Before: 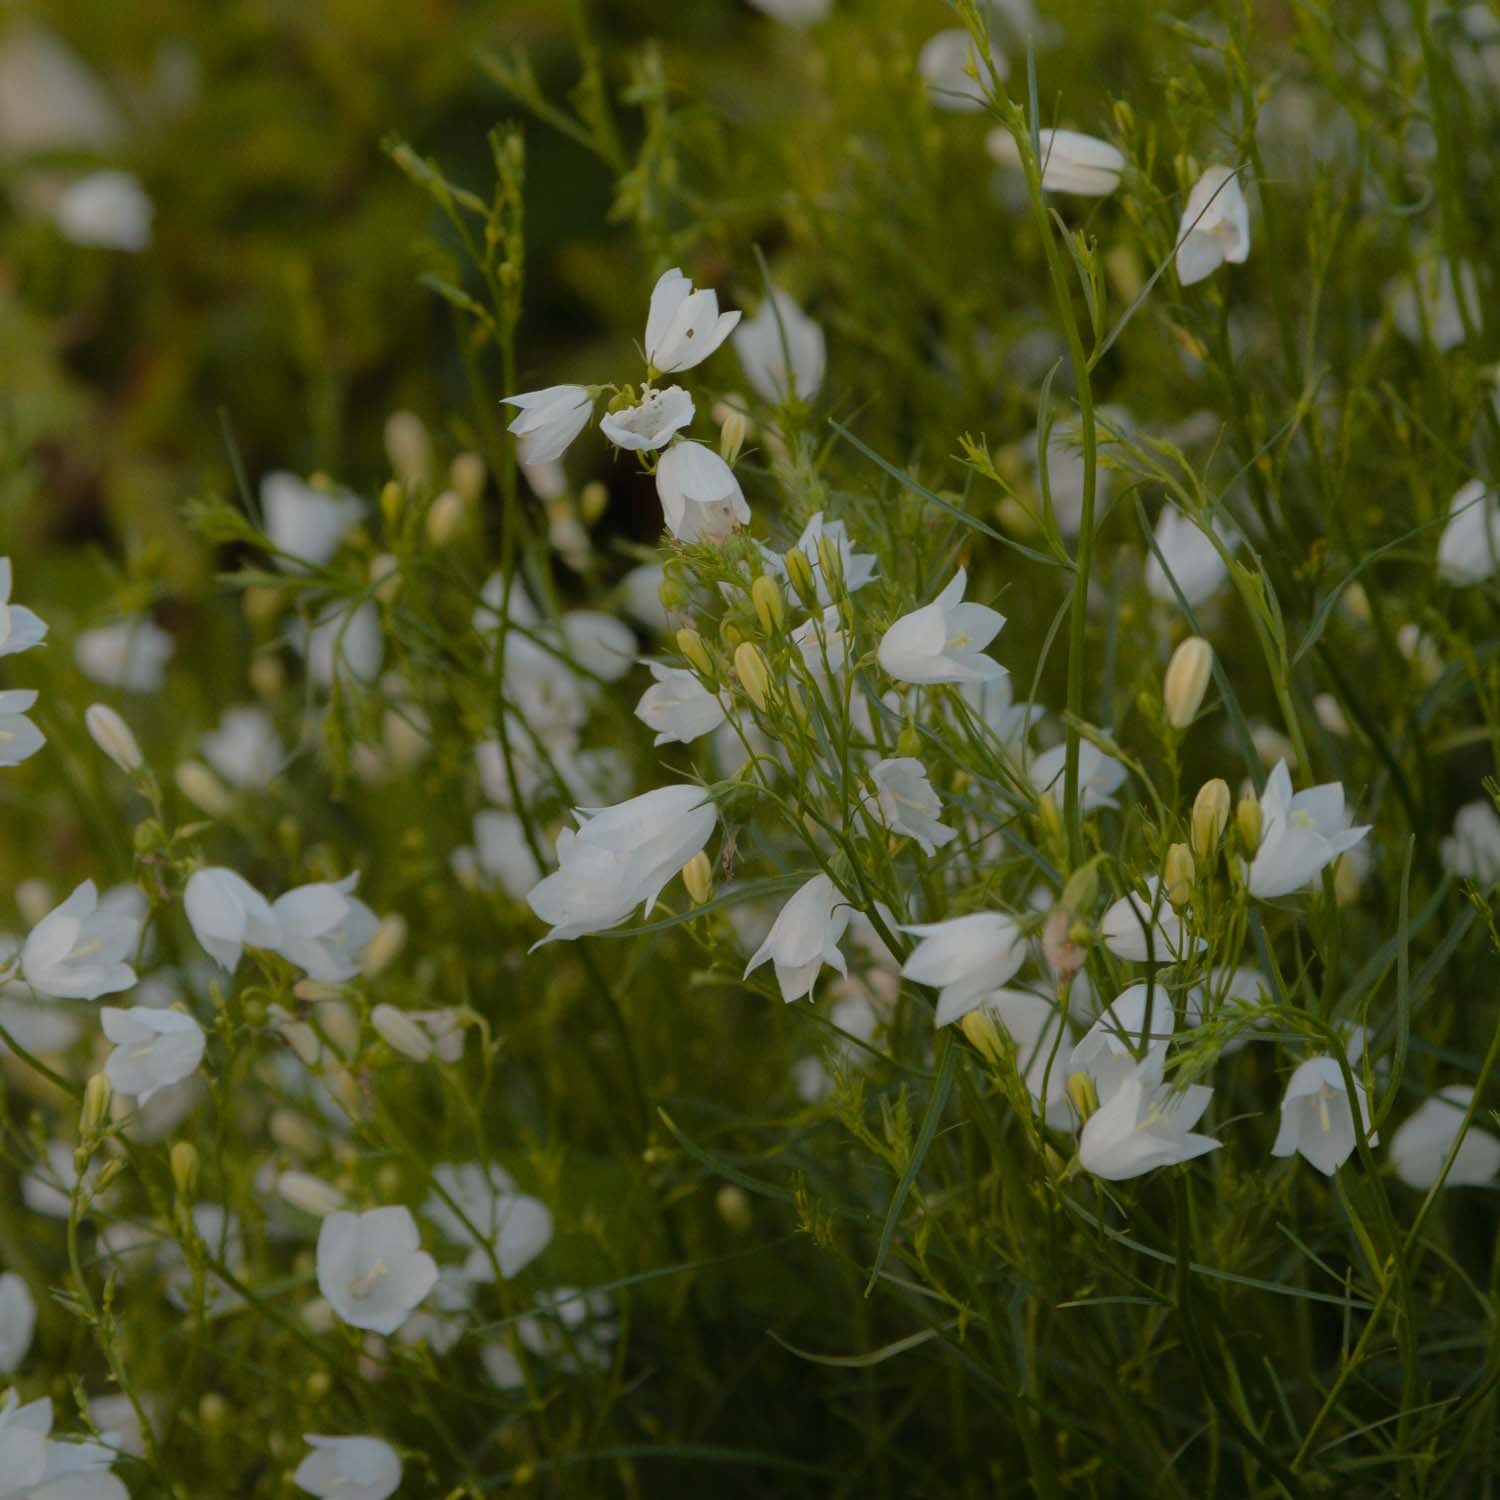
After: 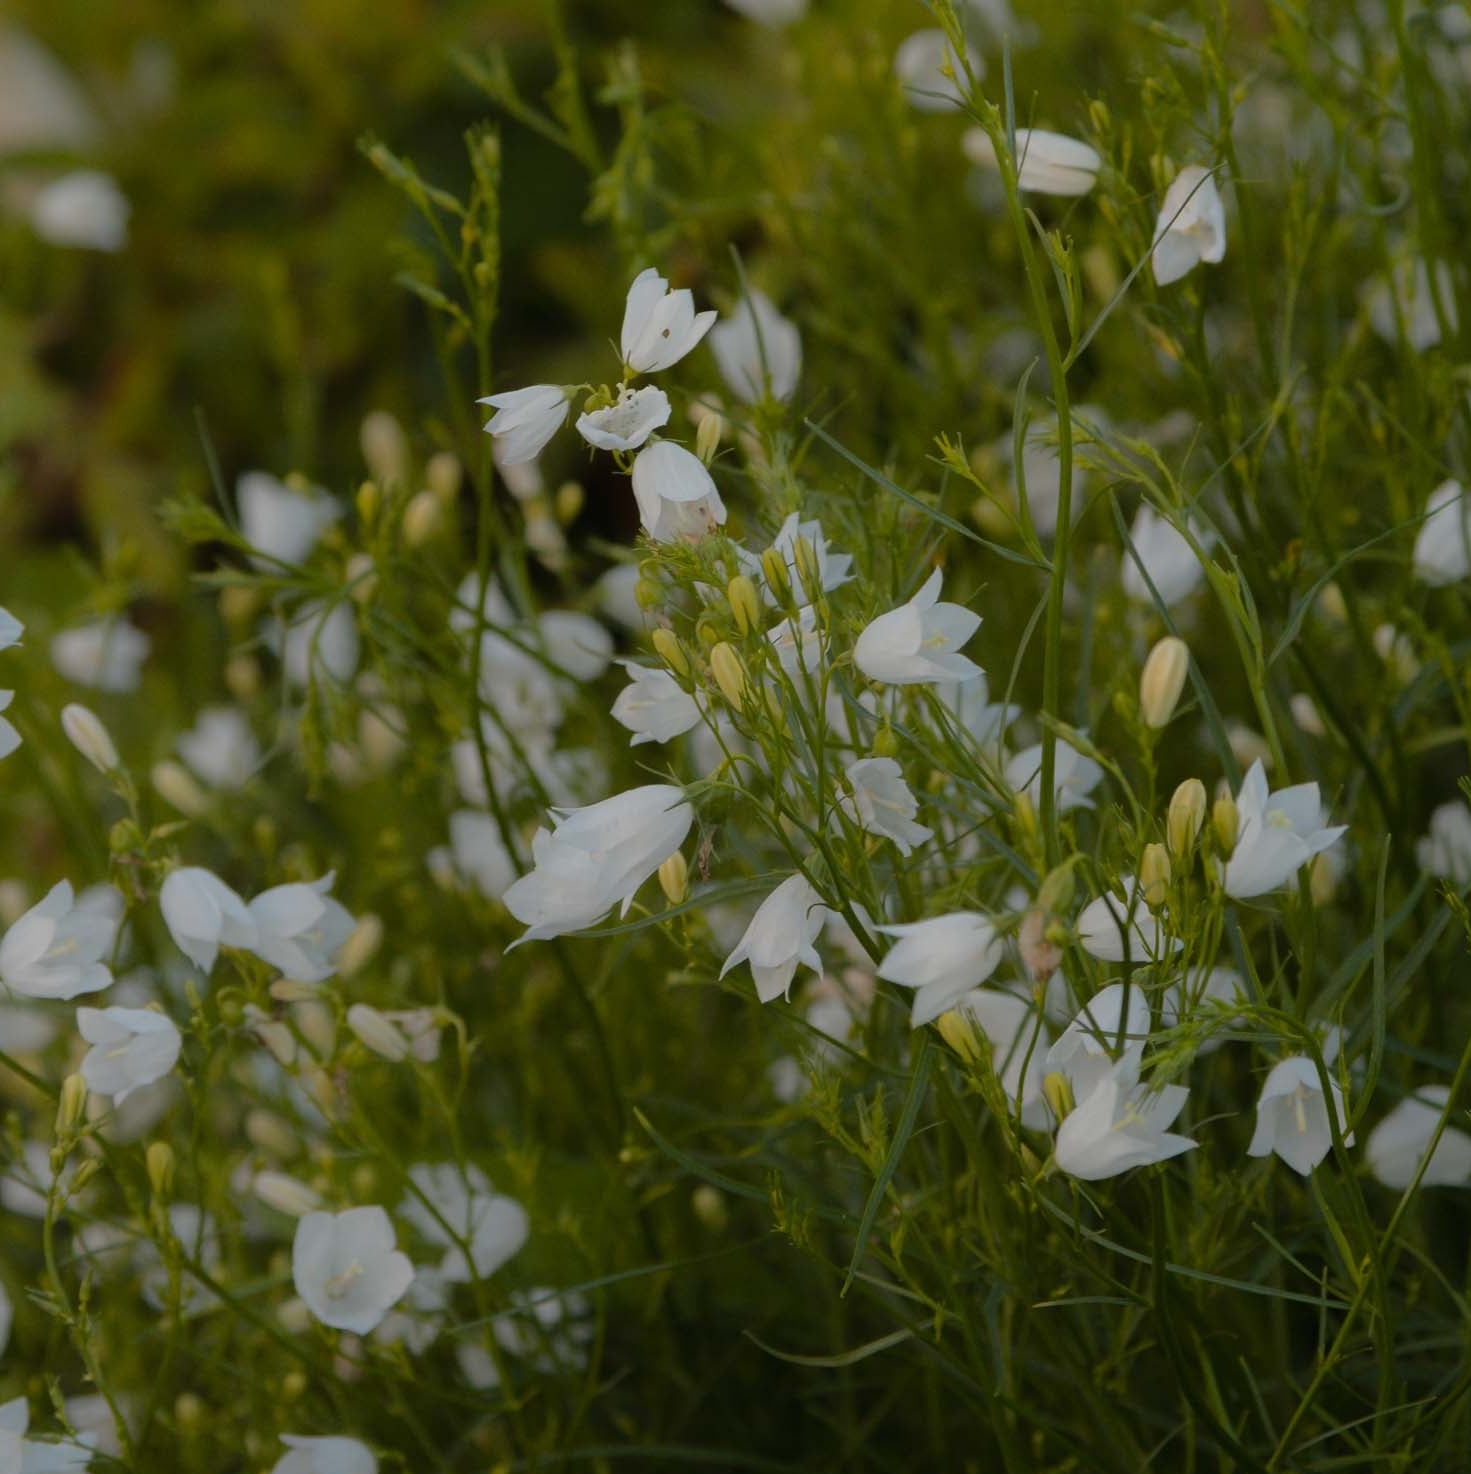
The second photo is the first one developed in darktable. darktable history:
crop: left 1.643%, right 0.275%, bottom 1.719%
